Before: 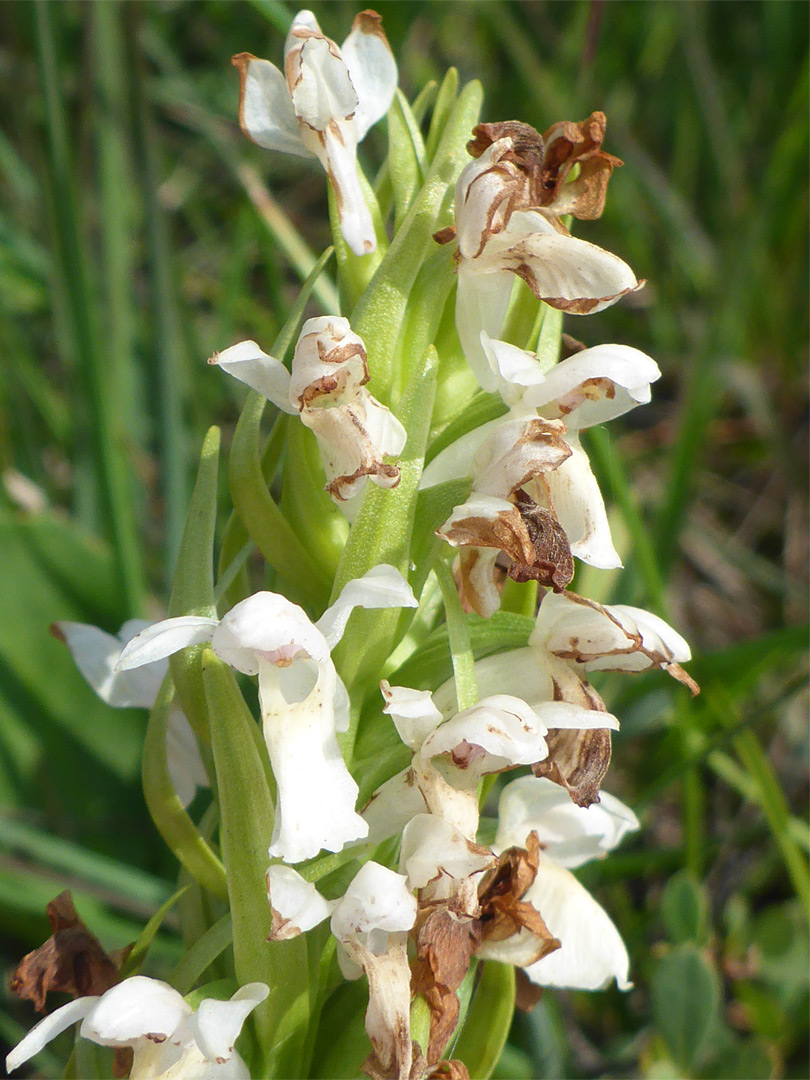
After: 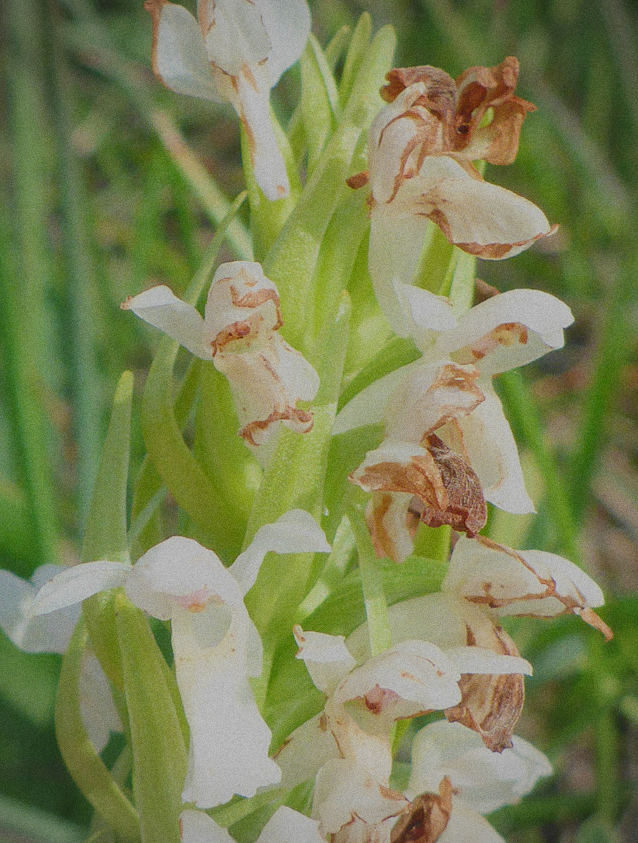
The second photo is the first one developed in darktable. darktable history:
contrast brightness saturation: contrast 0.15, brightness 0.05
filmic rgb: black relative exposure -14 EV, white relative exposure 8 EV, threshold 3 EV, hardness 3.74, latitude 50%, contrast 0.5, color science v5 (2021), contrast in shadows safe, contrast in highlights safe, enable highlight reconstruction true
vignetting: fall-off radius 60.92%
grain: strength 26%
crop and rotate: left 10.77%, top 5.1%, right 10.41%, bottom 16.76%
